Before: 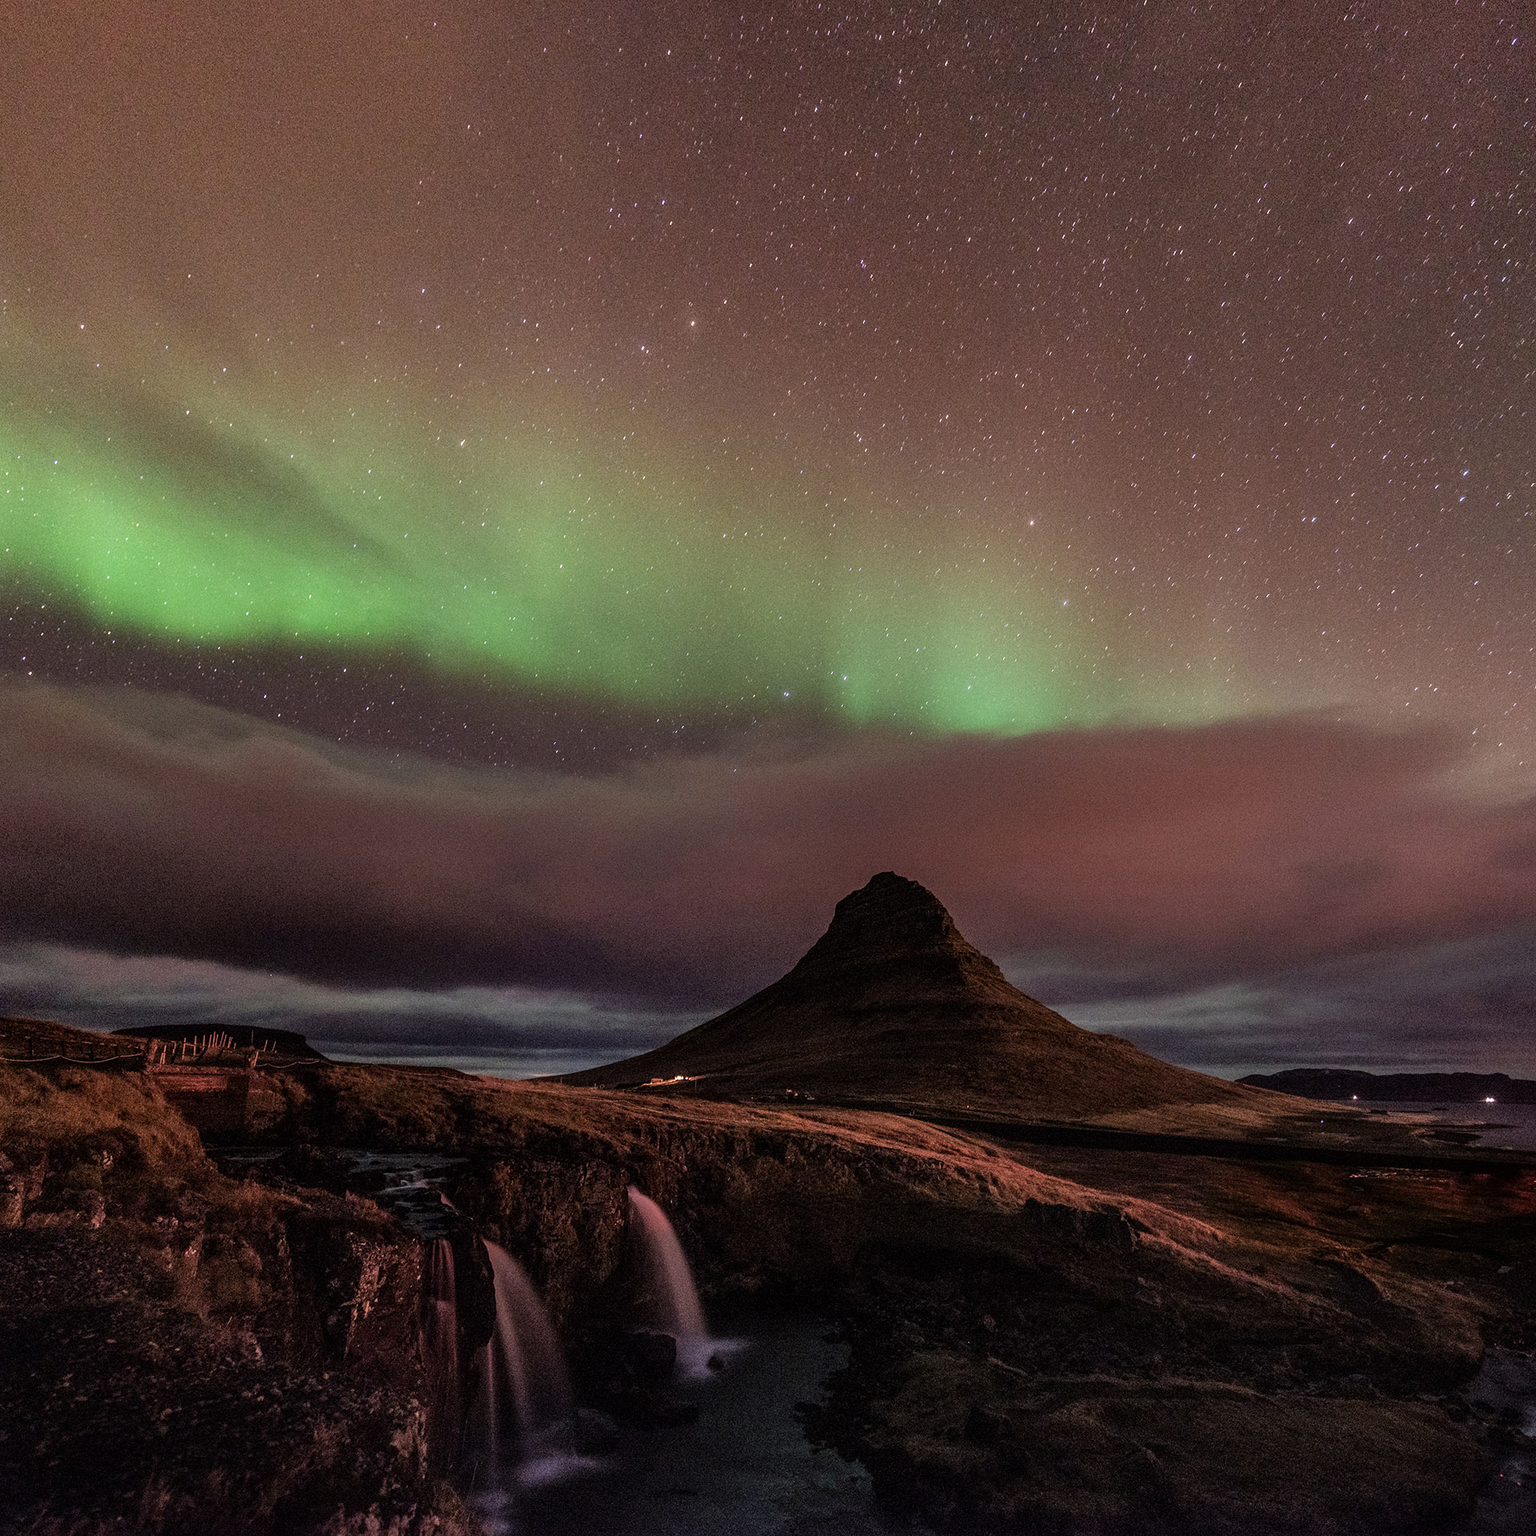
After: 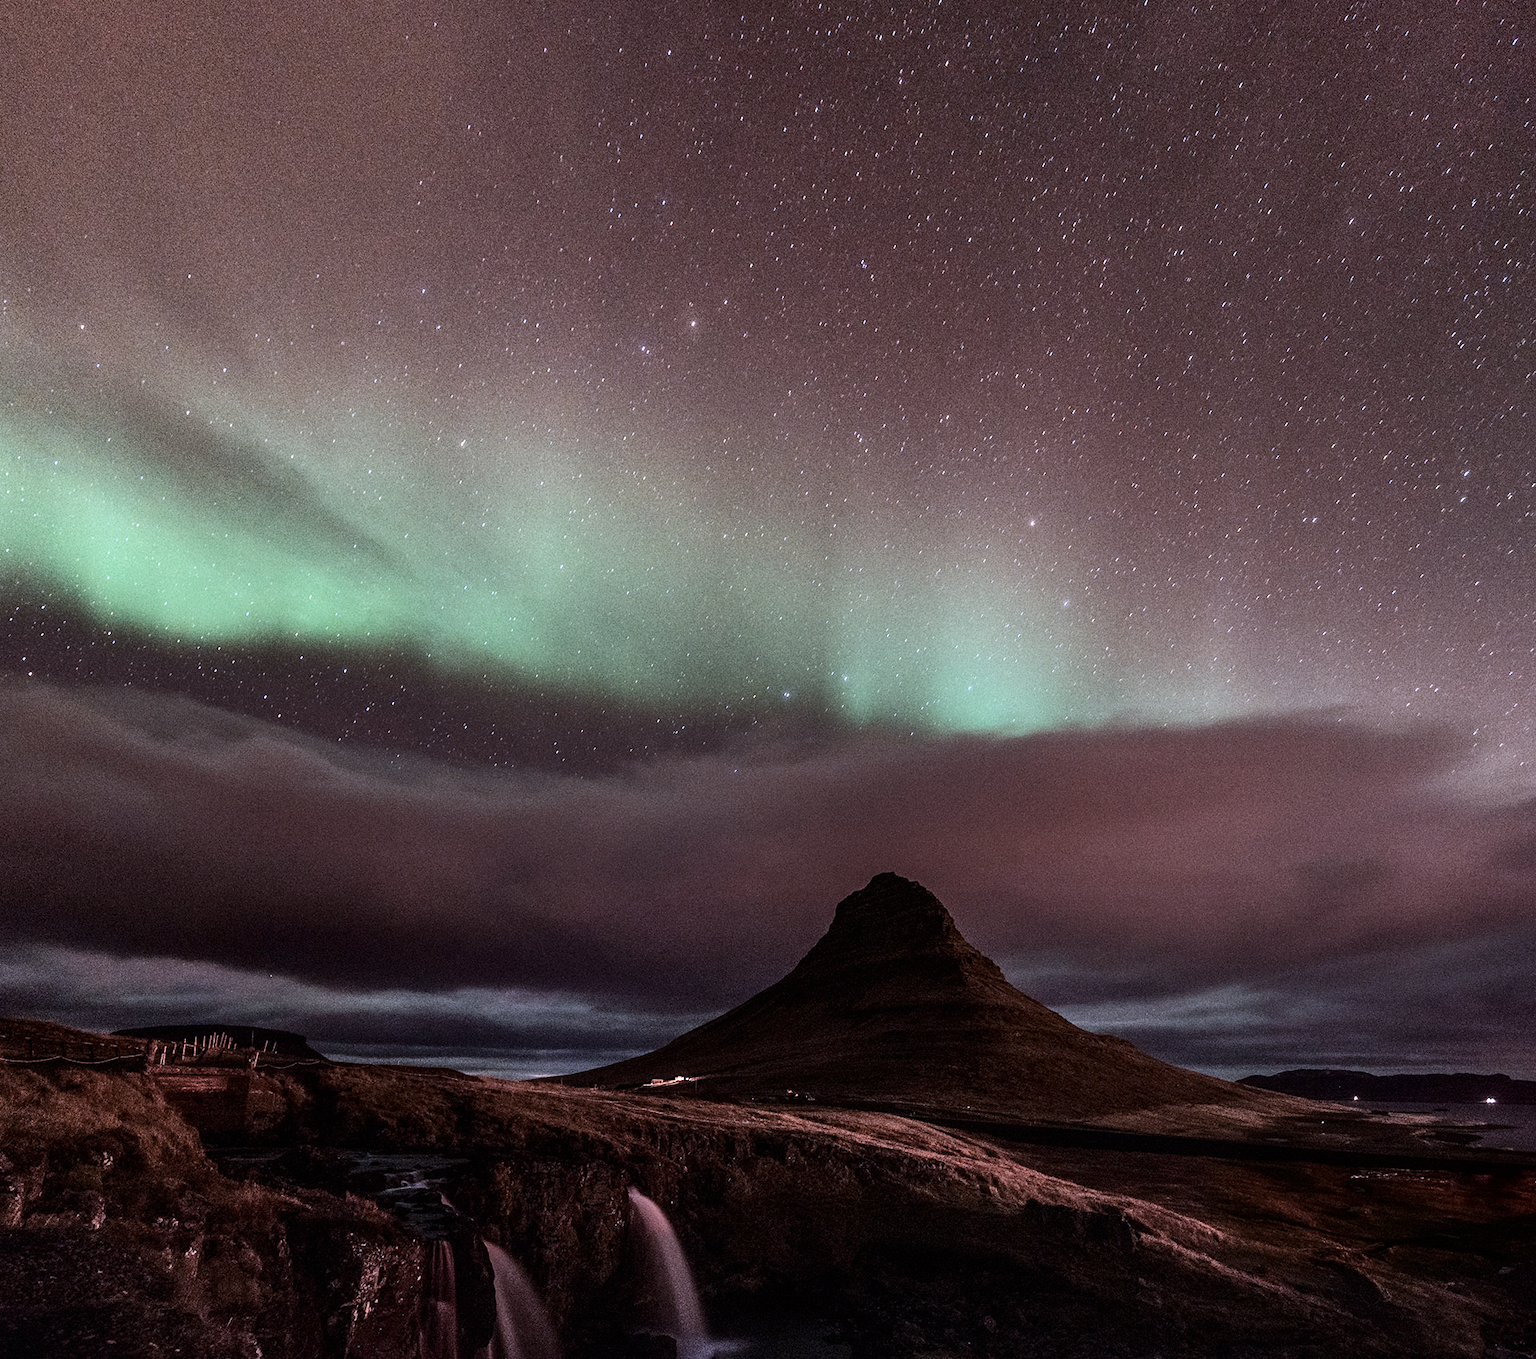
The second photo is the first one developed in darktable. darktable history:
color correction: highlights a* -11.71, highlights b* -15.58
white balance: red 1.188, blue 1.11
contrast brightness saturation: contrast 0.25, saturation -0.31
crop and rotate: top 0%, bottom 11.49%
